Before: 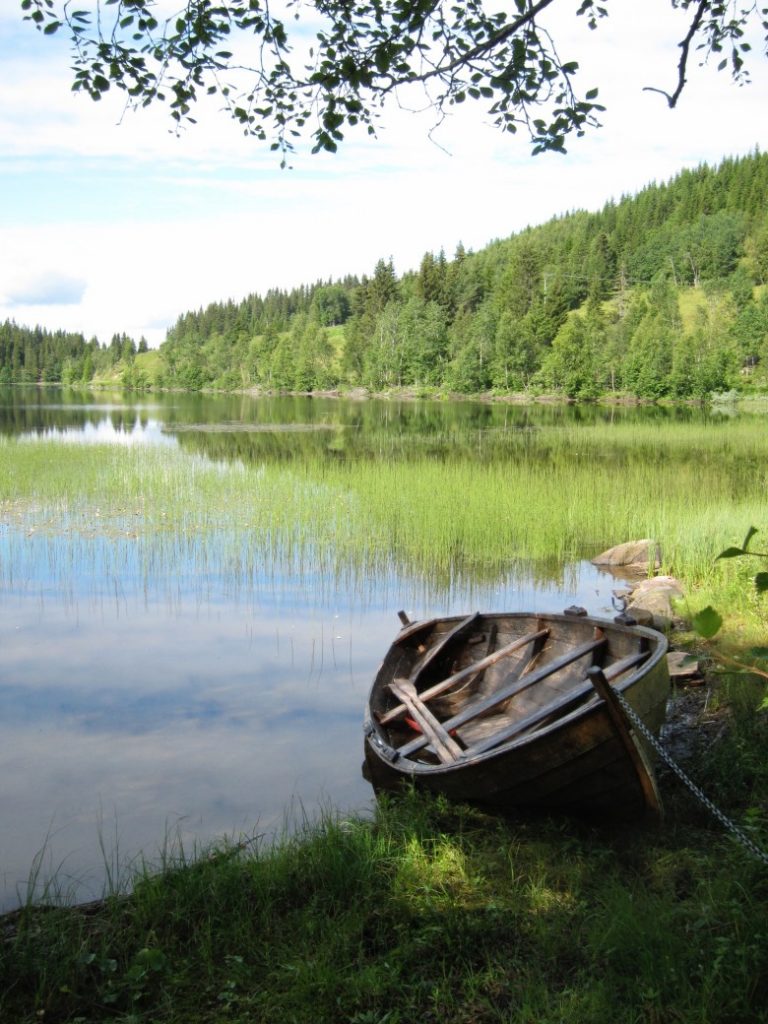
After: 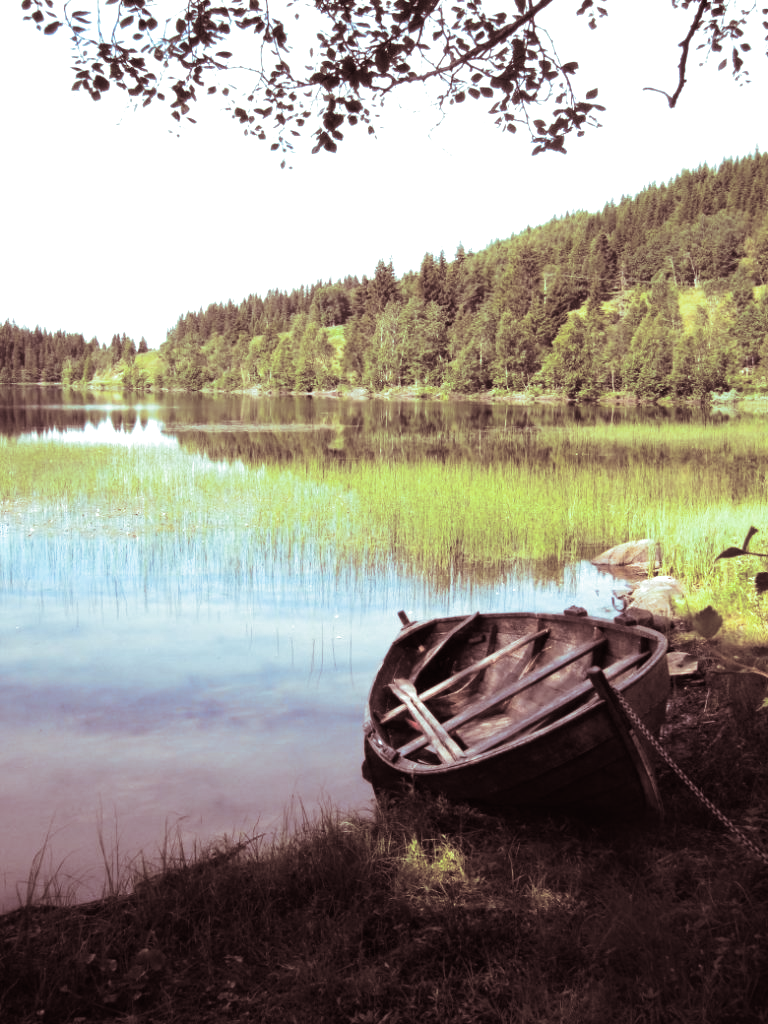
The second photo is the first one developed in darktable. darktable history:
split-toning: shadows › saturation 0.3, highlights › hue 180°, highlights › saturation 0.3, compress 0%
exposure: black level correction -0.001, exposure 0.08 EV, compensate highlight preservation false
tone equalizer: -8 EV -0.417 EV, -7 EV -0.389 EV, -6 EV -0.333 EV, -5 EV -0.222 EV, -3 EV 0.222 EV, -2 EV 0.333 EV, -1 EV 0.389 EV, +0 EV 0.417 EV, edges refinement/feathering 500, mask exposure compensation -1.57 EV, preserve details no
